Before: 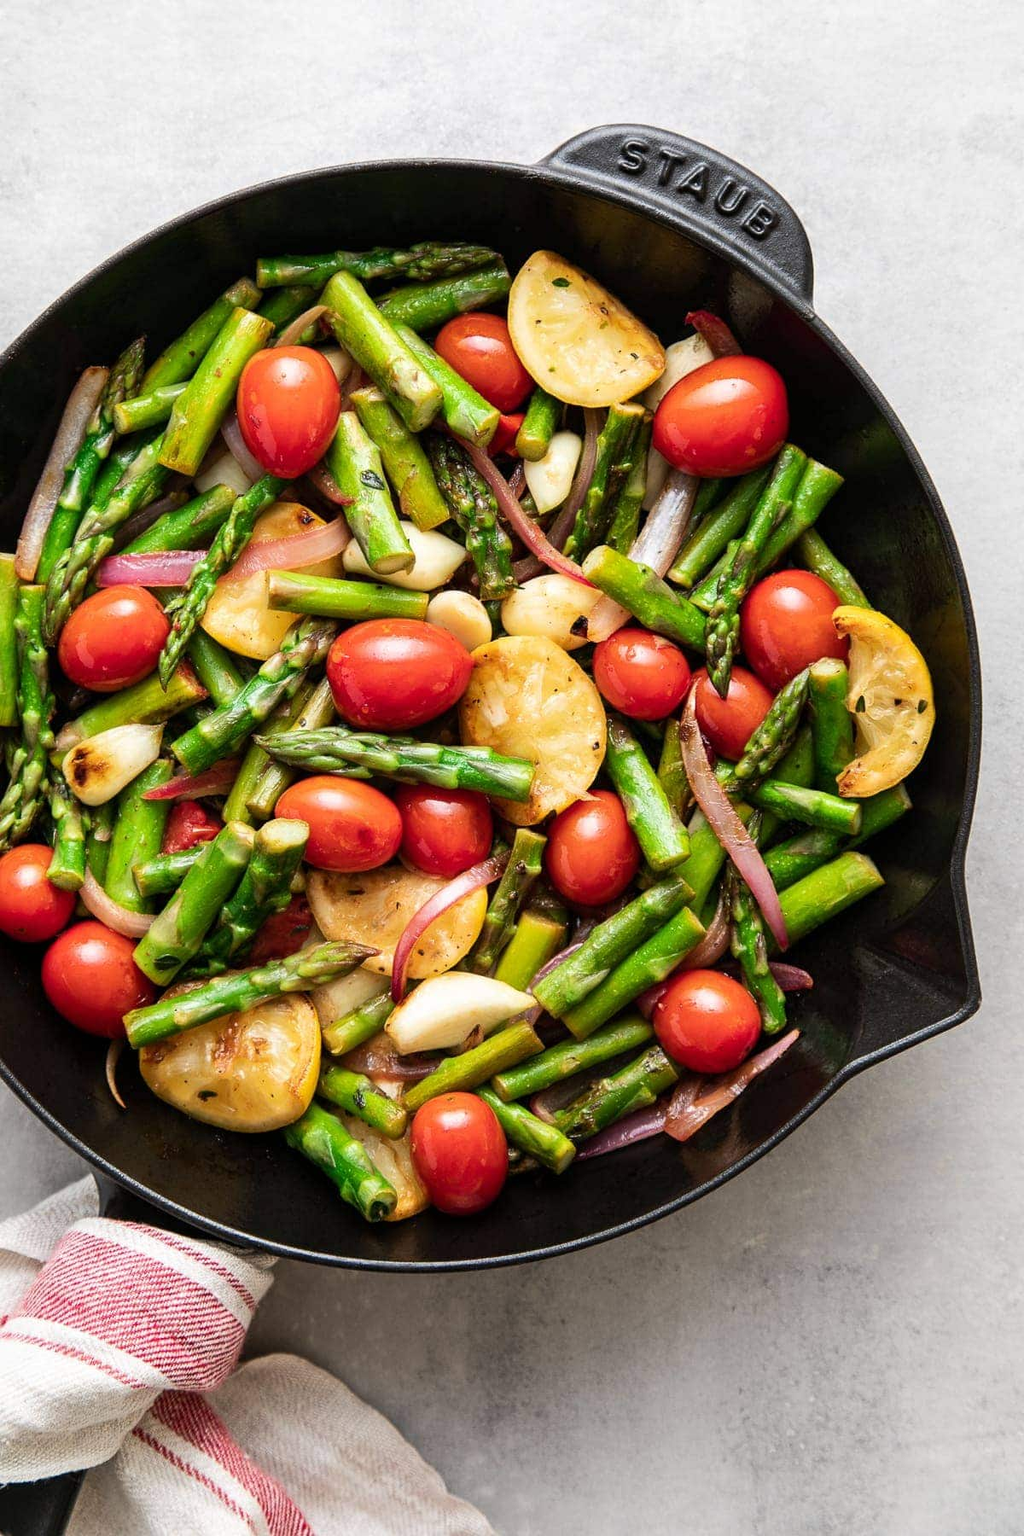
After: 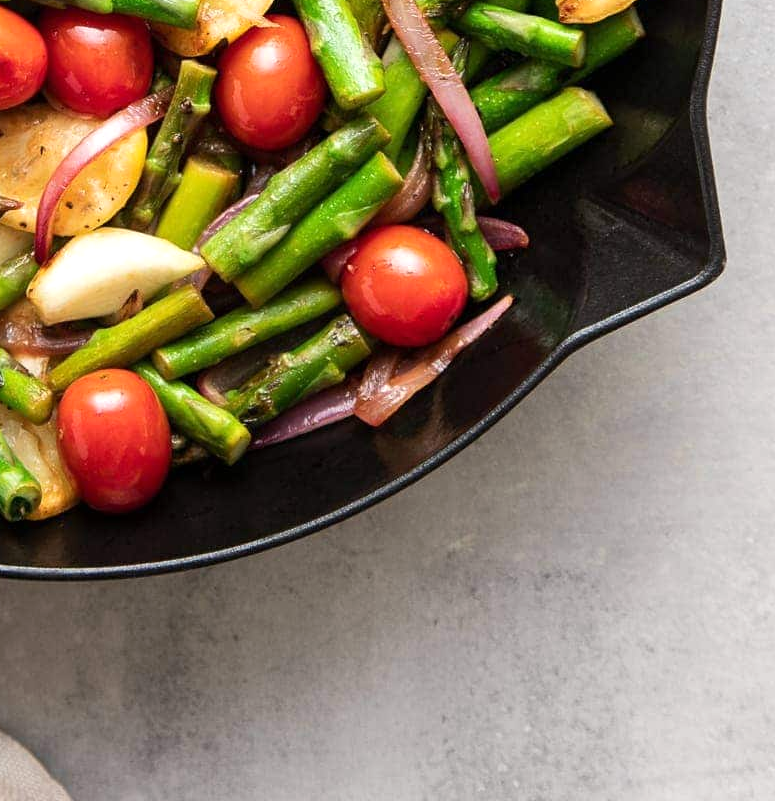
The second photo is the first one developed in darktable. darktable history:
crop and rotate: left 35.37%, top 50.642%, bottom 4.851%
exposure: exposure 0.131 EV, compensate exposure bias true, compensate highlight preservation false
